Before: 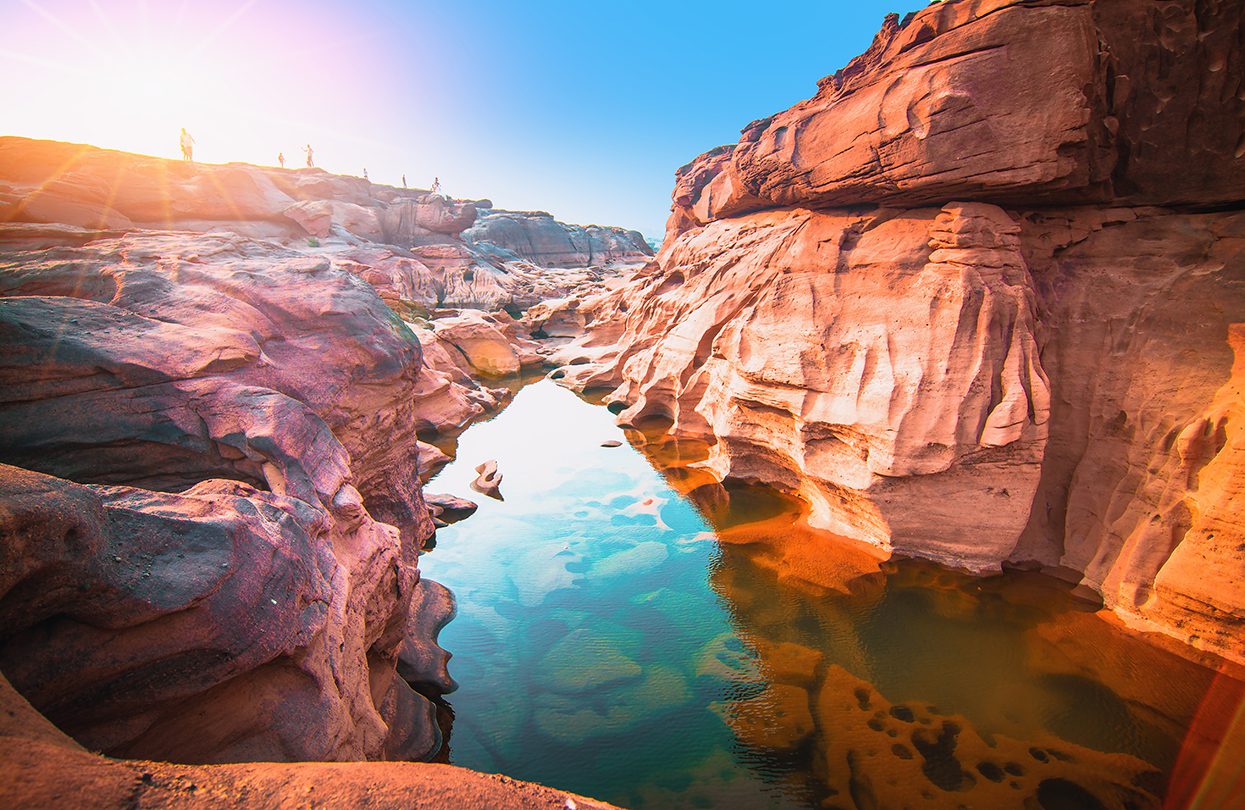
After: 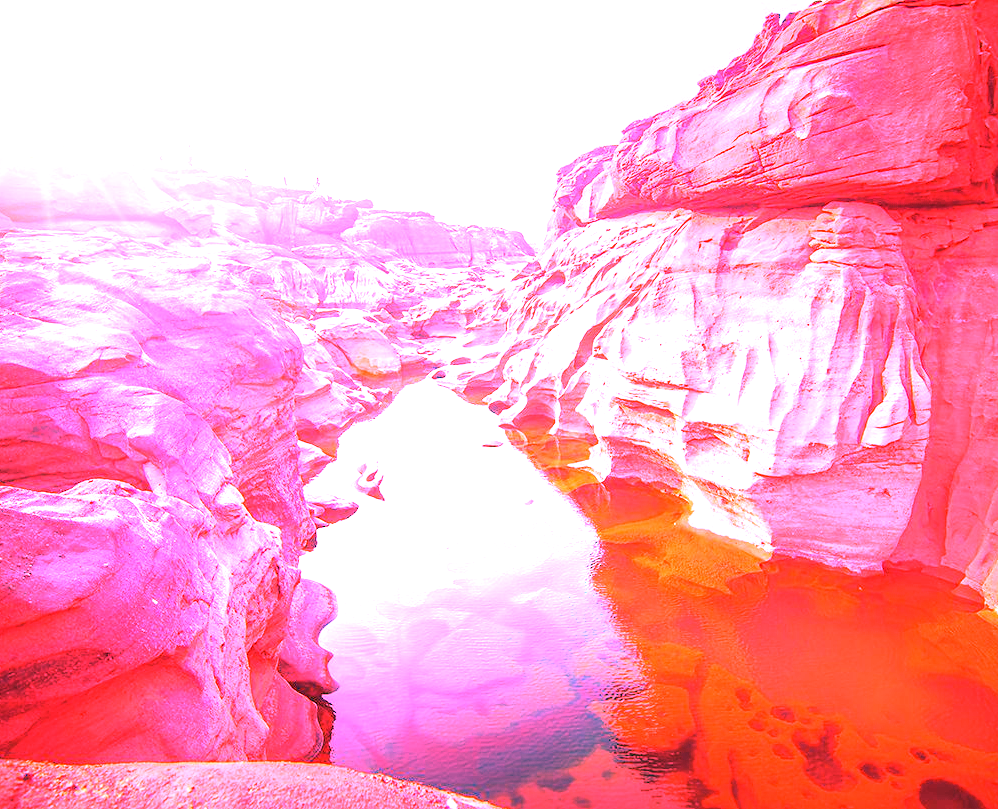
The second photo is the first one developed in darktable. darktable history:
crop and rotate: left 9.597%, right 10.195%
exposure: black level correction 0, exposure 1.1 EV, compensate exposure bias true, compensate highlight preservation false
white balance: red 4.26, blue 1.802
